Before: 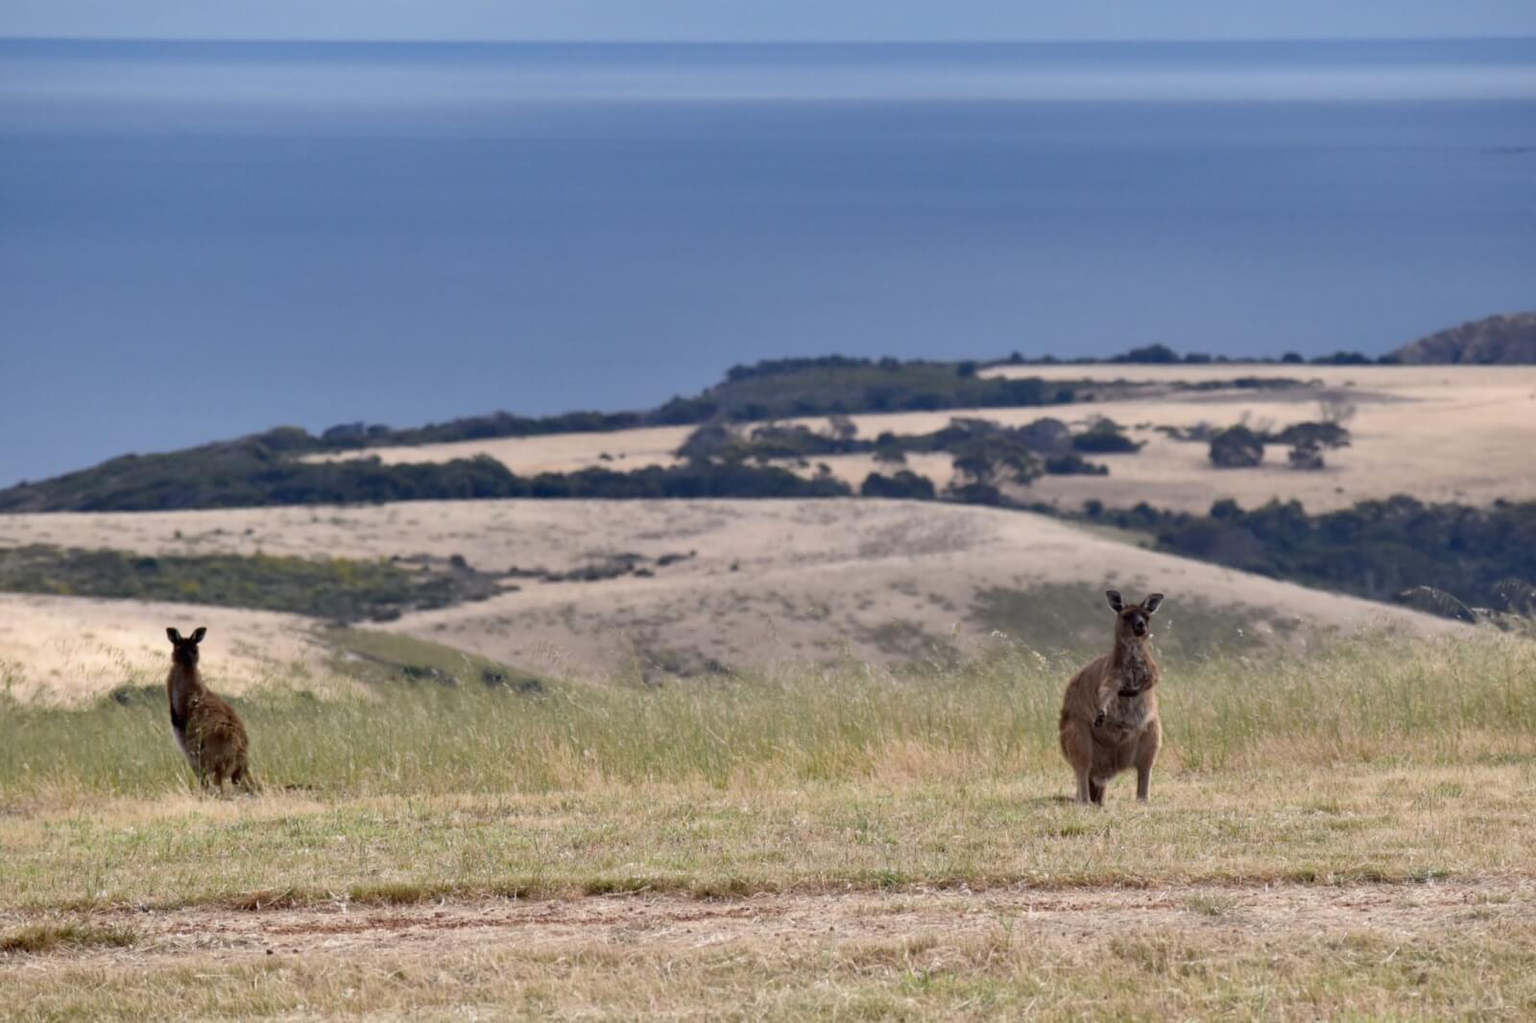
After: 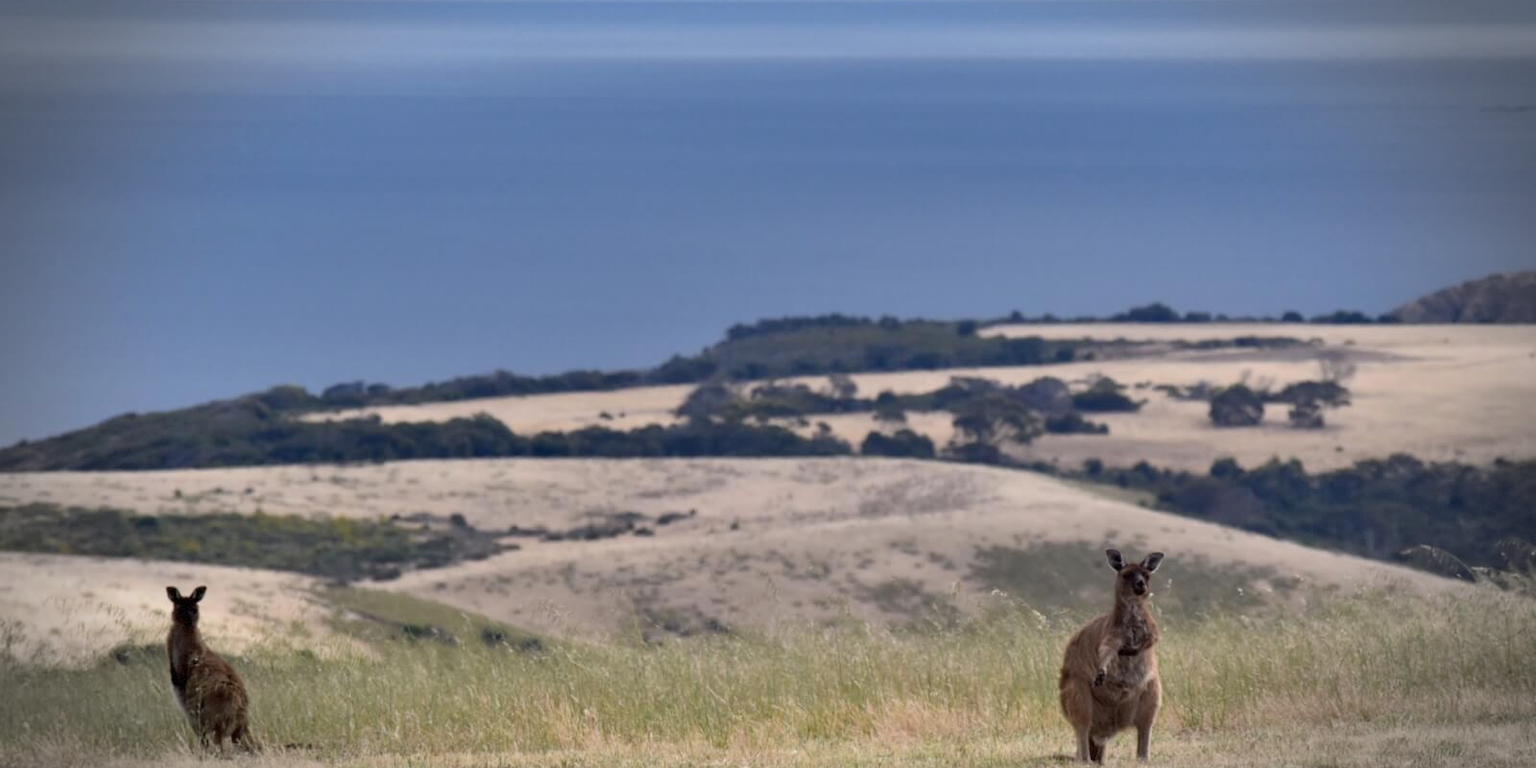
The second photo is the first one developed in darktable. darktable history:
crop: top 4.082%, bottom 20.849%
vignetting: fall-off start 71.25%, width/height ratio 1.334, dithering 8-bit output, unbound false
